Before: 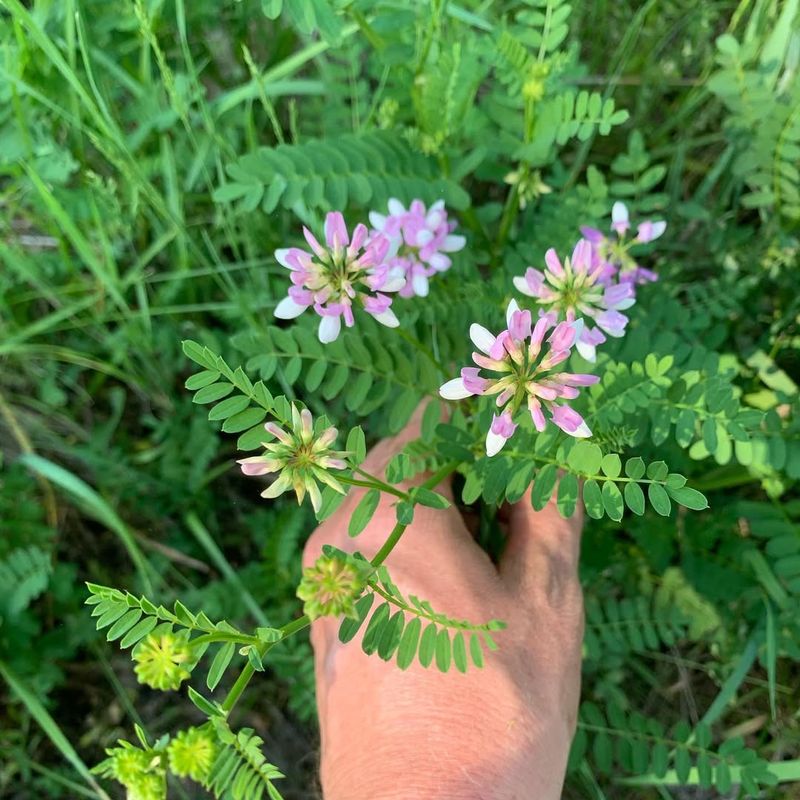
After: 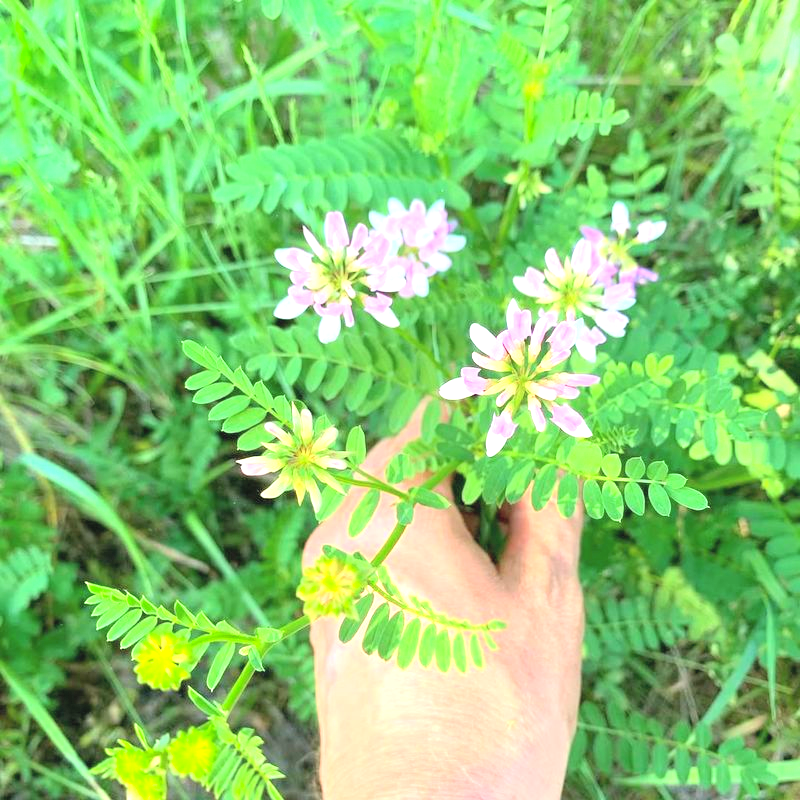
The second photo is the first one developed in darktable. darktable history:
contrast brightness saturation: contrast 0.1, brightness 0.3, saturation 0.14
exposure: black level correction 0, exposure 1.2 EV, compensate highlight preservation false
